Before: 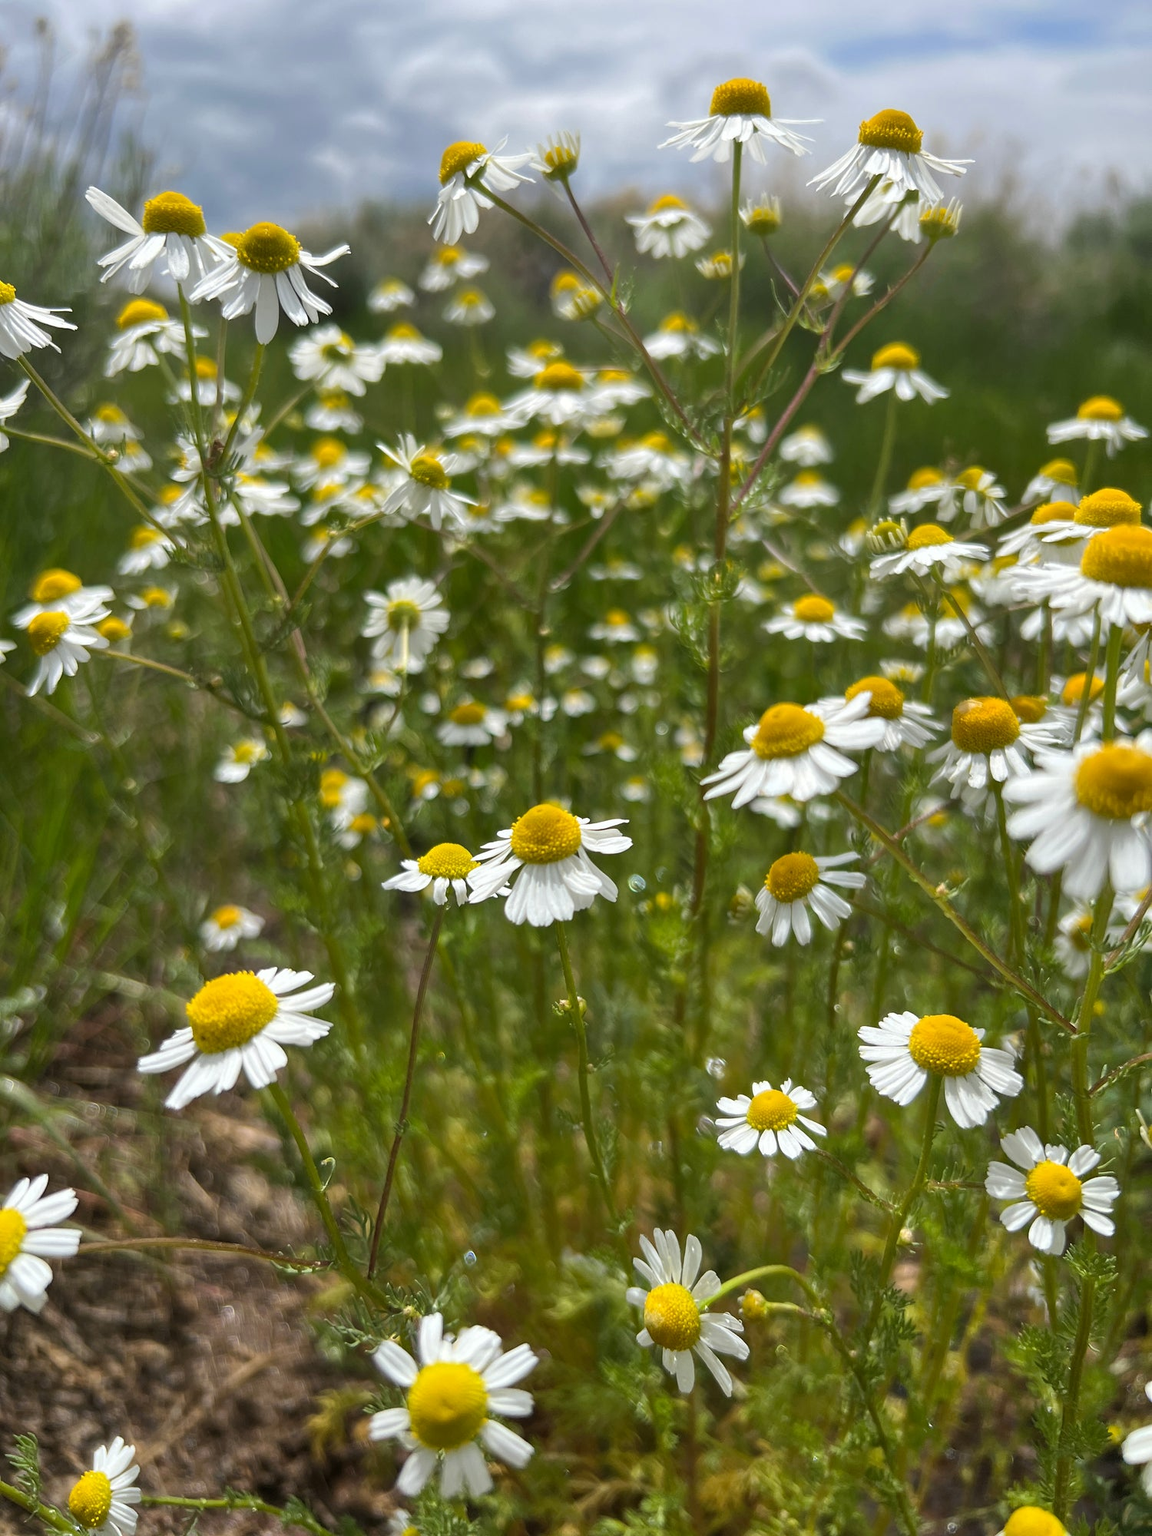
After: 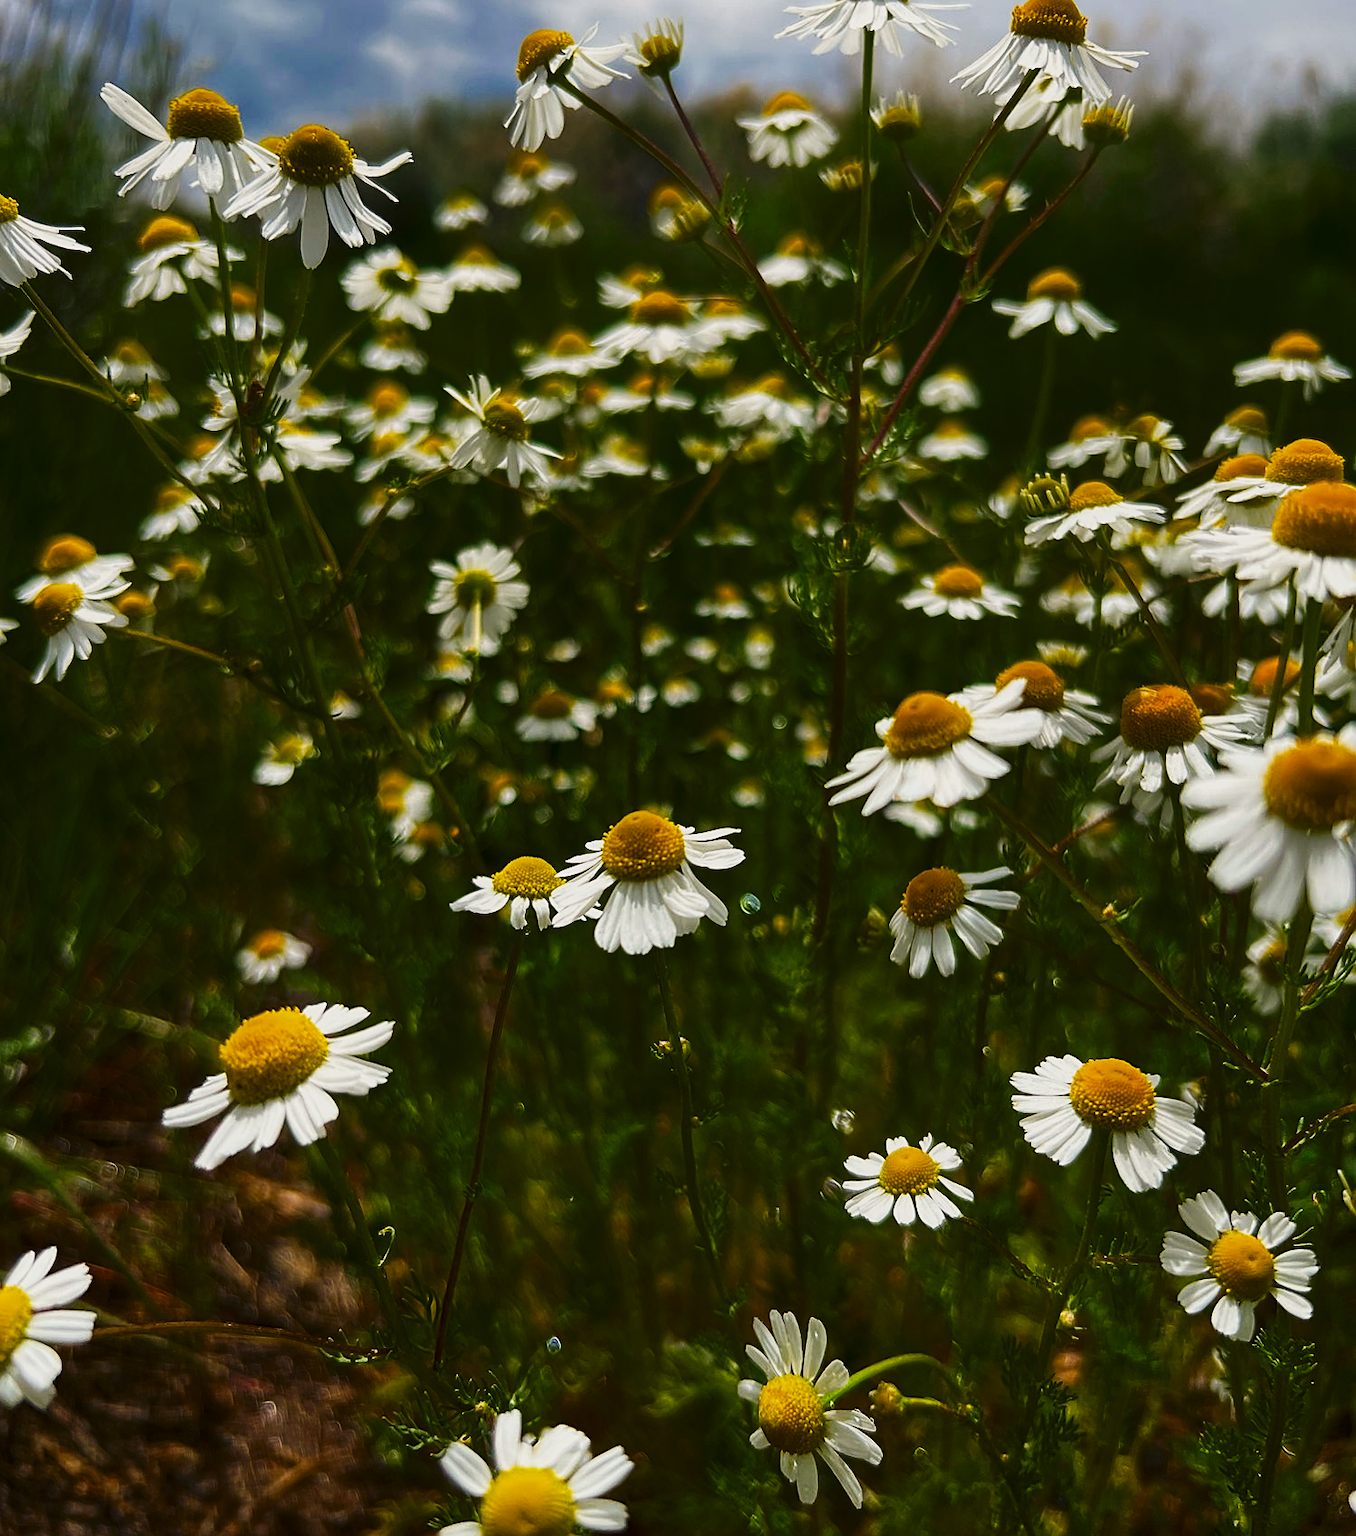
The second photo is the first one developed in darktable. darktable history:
exposure: exposure -0.593 EV, compensate highlight preservation false
color balance rgb: highlights gain › chroma 2.082%, highlights gain › hue 74.44°, perceptual saturation grading › global saturation 27.596%, perceptual saturation grading › highlights -25.742%, perceptual saturation grading › shadows 23.915%, saturation formula JzAzBz (2021)
sharpen: radius 1.977
contrast brightness saturation: brightness -0.093
contrast equalizer: octaves 7, y [[0.511, 0.558, 0.631, 0.632, 0.559, 0.512], [0.5 ×6], [0.507, 0.559, 0.627, 0.644, 0.647, 0.647], [0 ×6], [0 ×6]], mix -0.283
tone curve: curves: ch0 [(0, 0) (0.187, 0.12) (0.384, 0.363) (0.577, 0.681) (0.735, 0.881) (0.864, 0.959) (1, 0.987)]; ch1 [(0, 0) (0.402, 0.36) (0.476, 0.466) (0.501, 0.501) (0.518, 0.514) (0.564, 0.614) (0.614, 0.664) (0.741, 0.829) (1, 1)]; ch2 [(0, 0) (0.429, 0.387) (0.483, 0.481) (0.503, 0.501) (0.522, 0.531) (0.564, 0.605) (0.615, 0.697) (0.702, 0.774) (1, 0.895)], preserve colors none
crop: top 7.576%, bottom 7.491%
